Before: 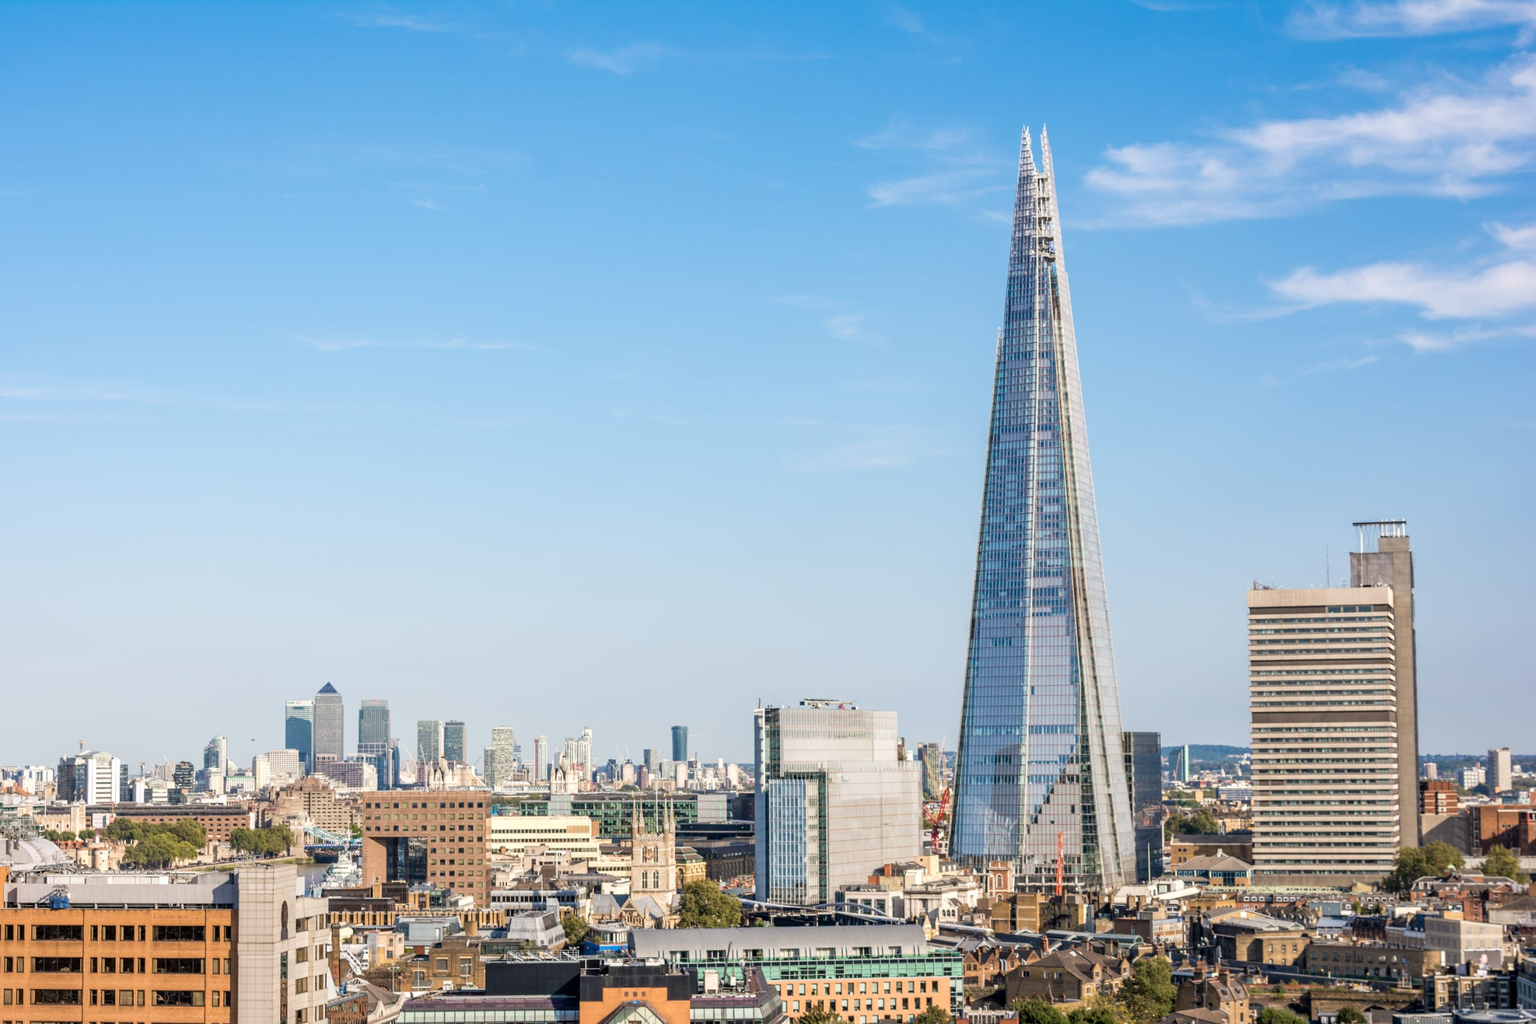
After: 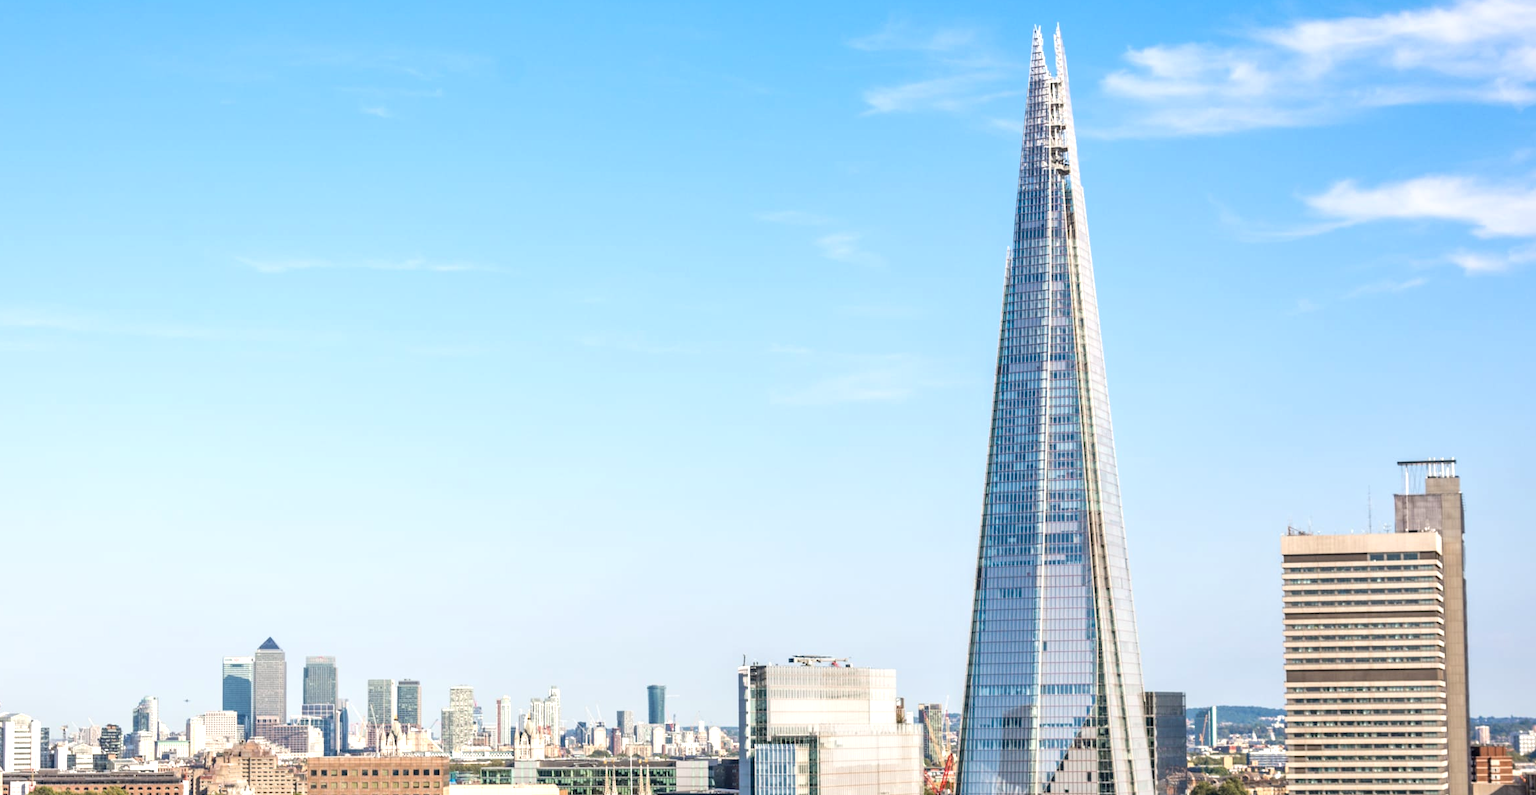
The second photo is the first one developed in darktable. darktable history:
crop: left 5.465%, top 10.12%, right 3.672%, bottom 19.192%
tone equalizer: -8 EV -0.401 EV, -7 EV -0.371 EV, -6 EV -0.328 EV, -5 EV -0.238 EV, -3 EV 0.22 EV, -2 EV 0.308 EV, -1 EV 0.415 EV, +0 EV 0.403 EV
